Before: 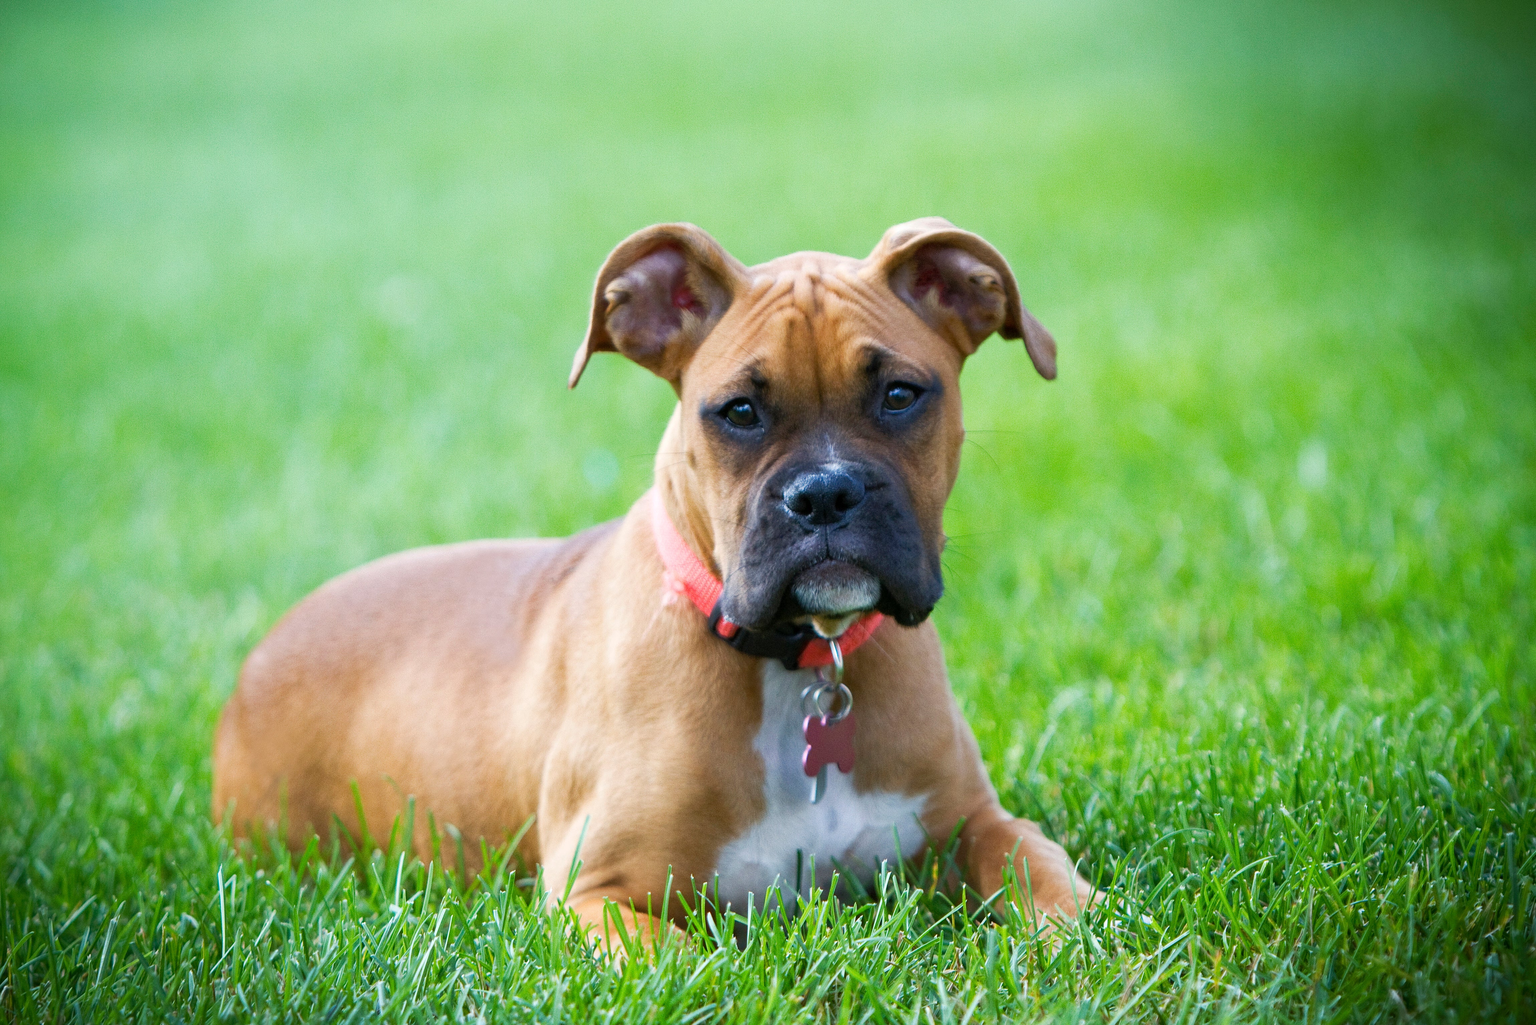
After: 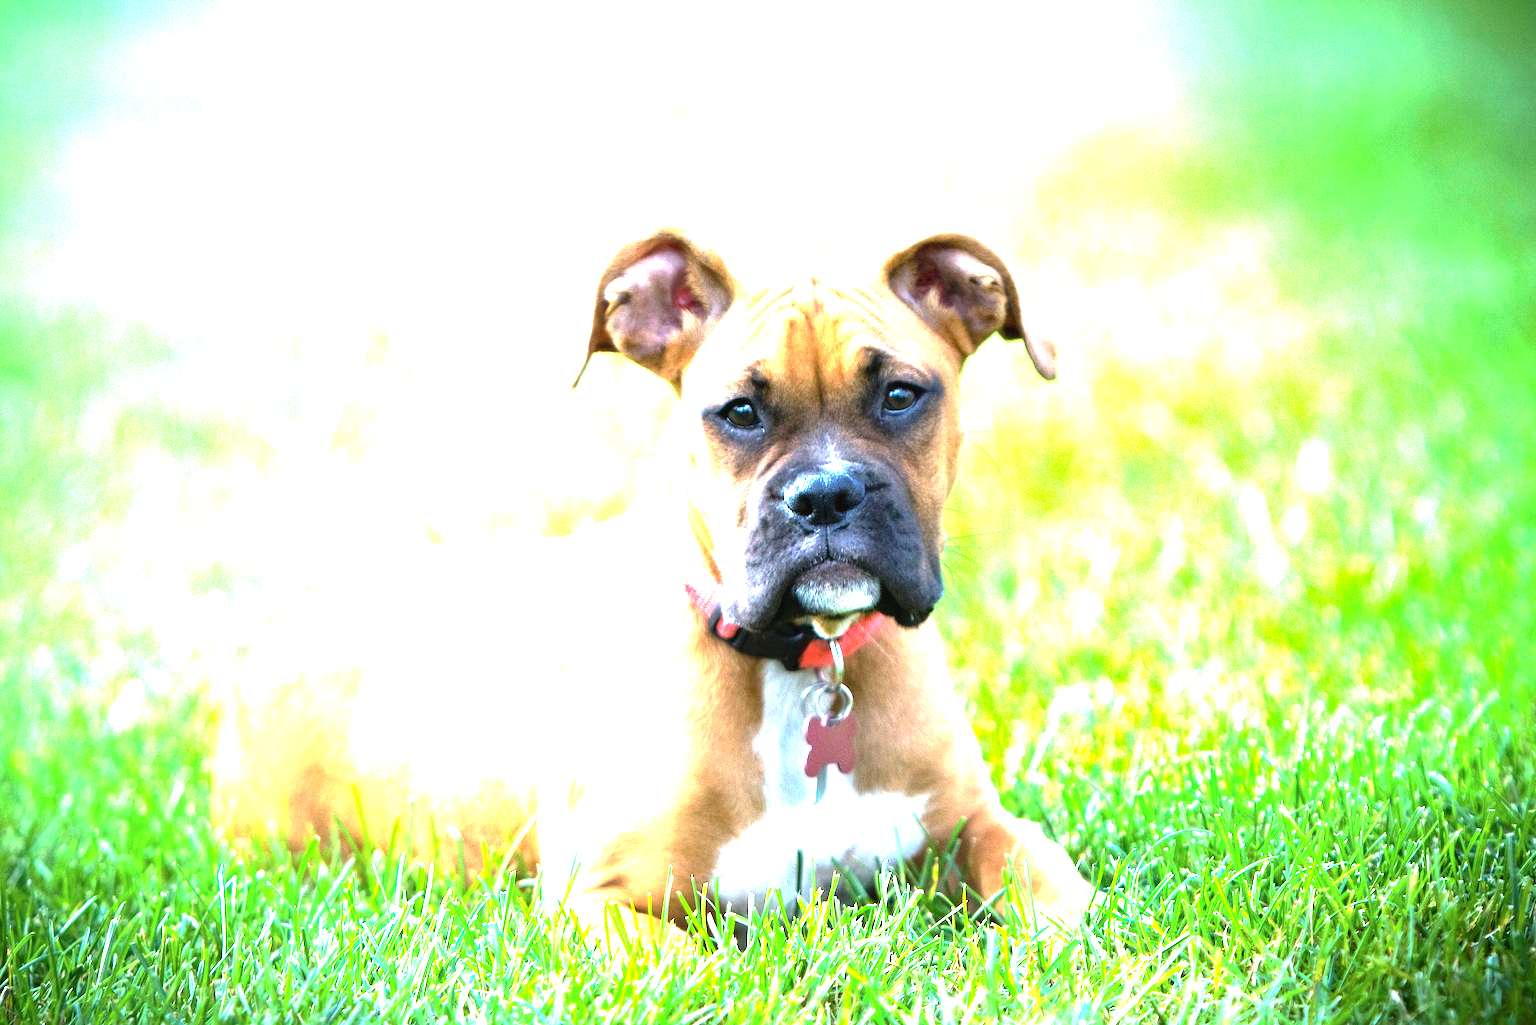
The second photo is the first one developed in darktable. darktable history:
exposure: black level correction 0, exposure 1.55 EV, compensate exposure bias true, compensate highlight preservation false
tone equalizer: -8 EV -0.75 EV, -7 EV -0.7 EV, -6 EV -0.6 EV, -5 EV -0.4 EV, -3 EV 0.4 EV, -2 EV 0.6 EV, -1 EV 0.7 EV, +0 EV 0.75 EV, edges refinement/feathering 500, mask exposure compensation -1.57 EV, preserve details no
tone curve: curves: ch0 [(0, 0) (0.003, 0.032) (0.011, 0.034) (0.025, 0.039) (0.044, 0.055) (0.069, 0.078) (0.1, 0.111) (0.136, 0.147) (0.177, 0.191) (0.224, 0.238) (0.277, 0.291) (0.335, 0.35) (0.399, 0.41) (0.468, 0.48) (0.543, 0.547) (0.623, 0.621) (0.709, 0.699) (0.801, 0.789) (0.898, 0.884) (1, 1)], preserve colors none
